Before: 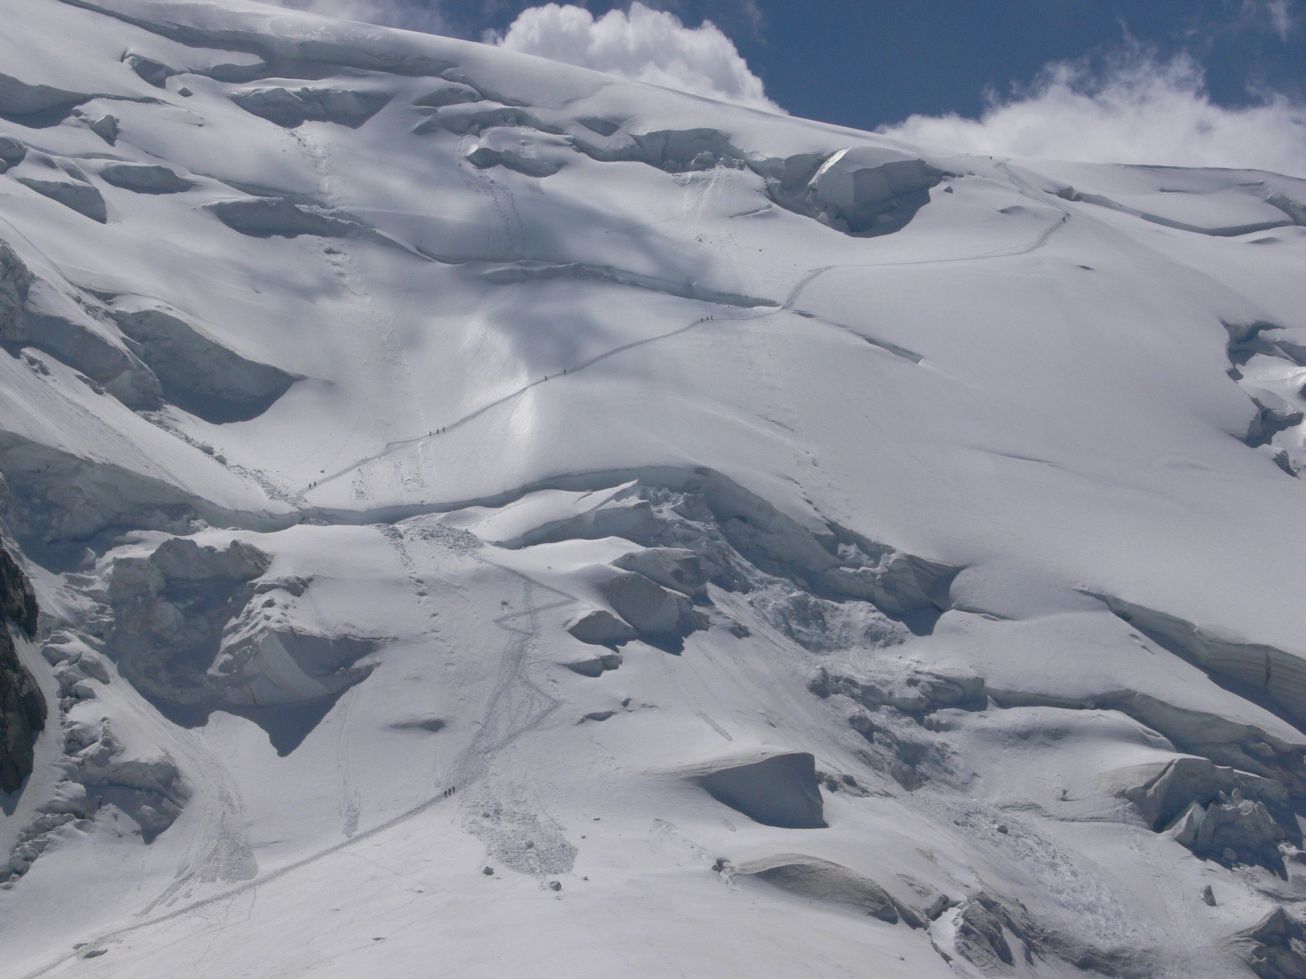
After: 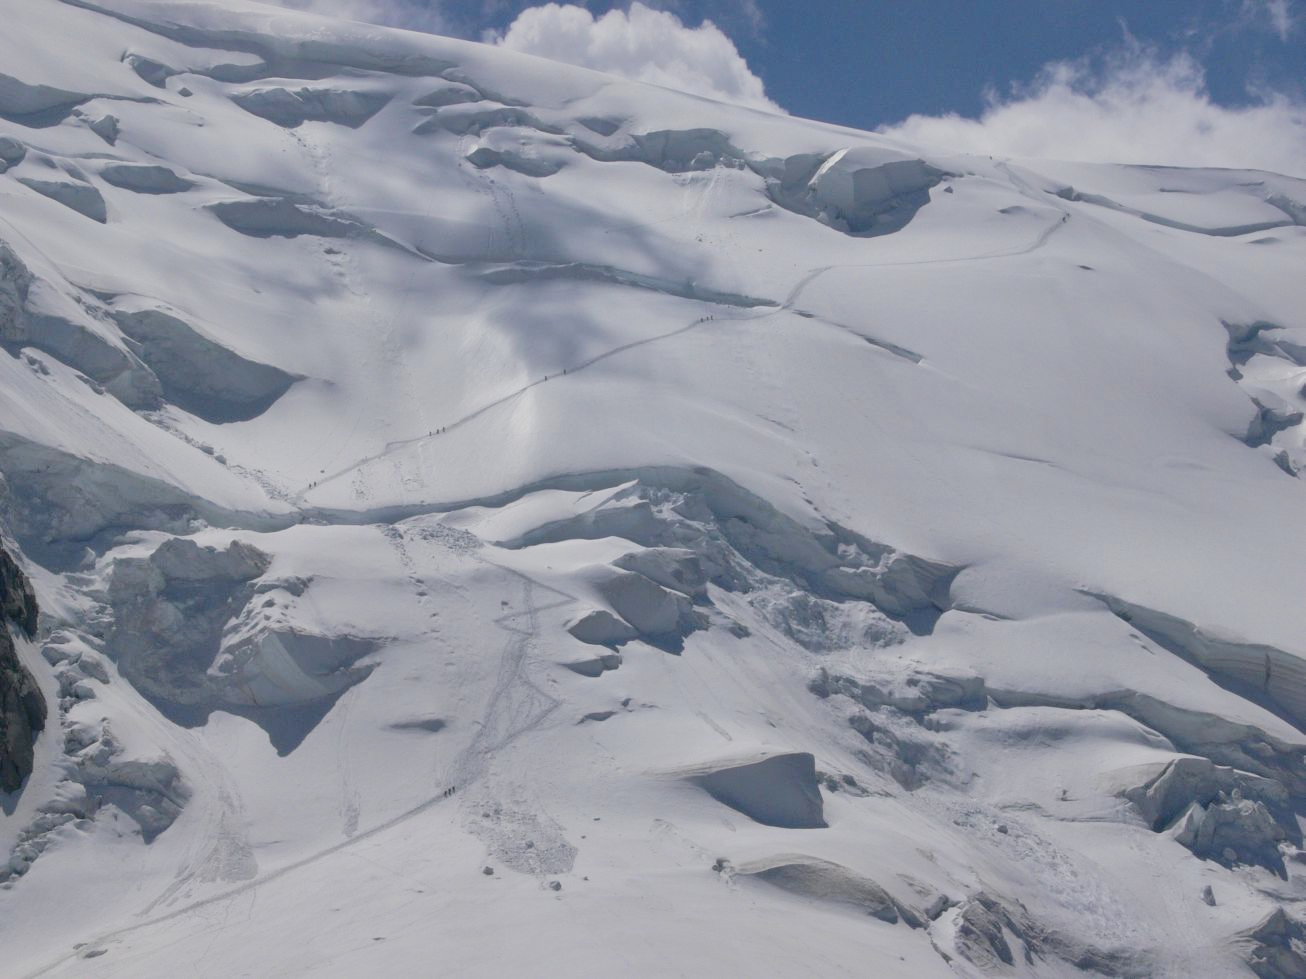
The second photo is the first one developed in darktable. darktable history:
shadows and highlights: on, module defaults
exposure: black level correction 0, exposure 0.498 EV, compensate highlight preservation false
filmic rgb: black relative exposure -7.65 EV, white relative exposure 4.56 EV, hardness 3.61, contrast 1.105
